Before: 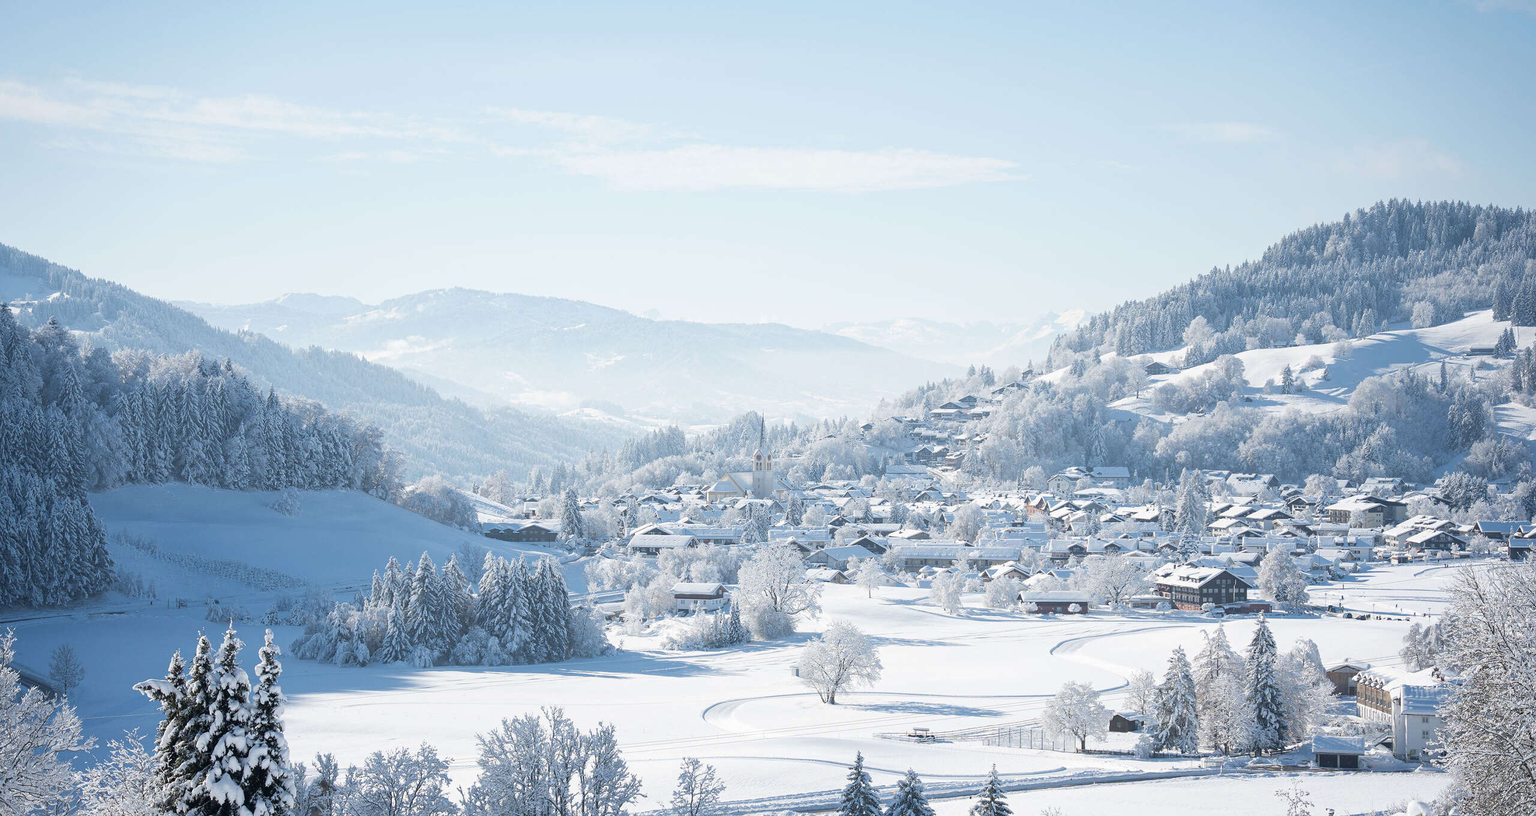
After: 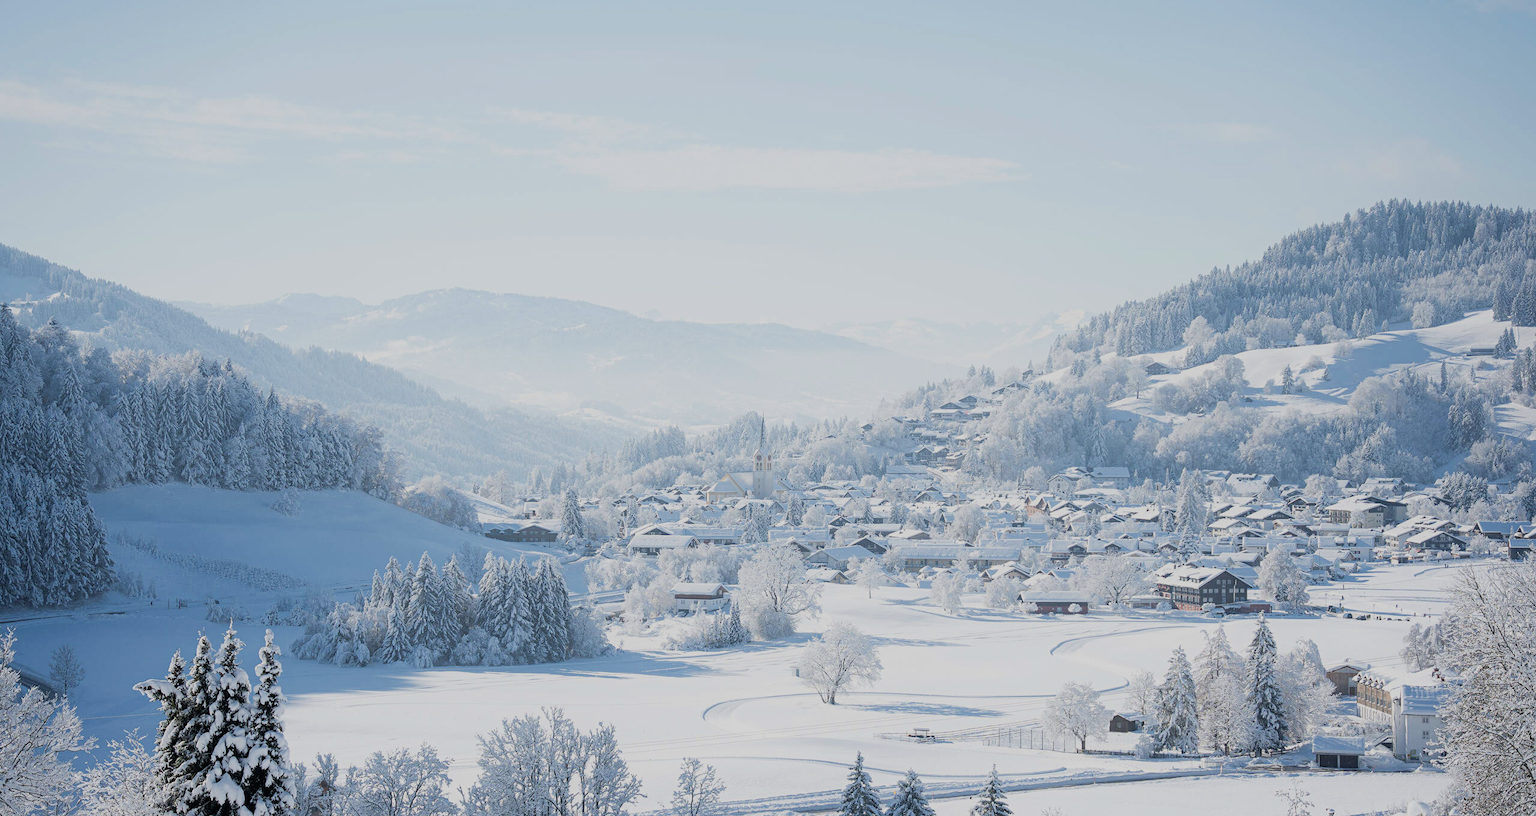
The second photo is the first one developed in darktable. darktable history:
contrast equalizer: y [[0.5, 0.5, 0.472, 0.5, 0.5, 0.5], [0.5 ×6], [0.5 ×6], [0 ×6], [0 ×6]]
filmic rgb: black relative exposure -7.65 EV, white relative exposure 4.56 EV, hardness 3.61
